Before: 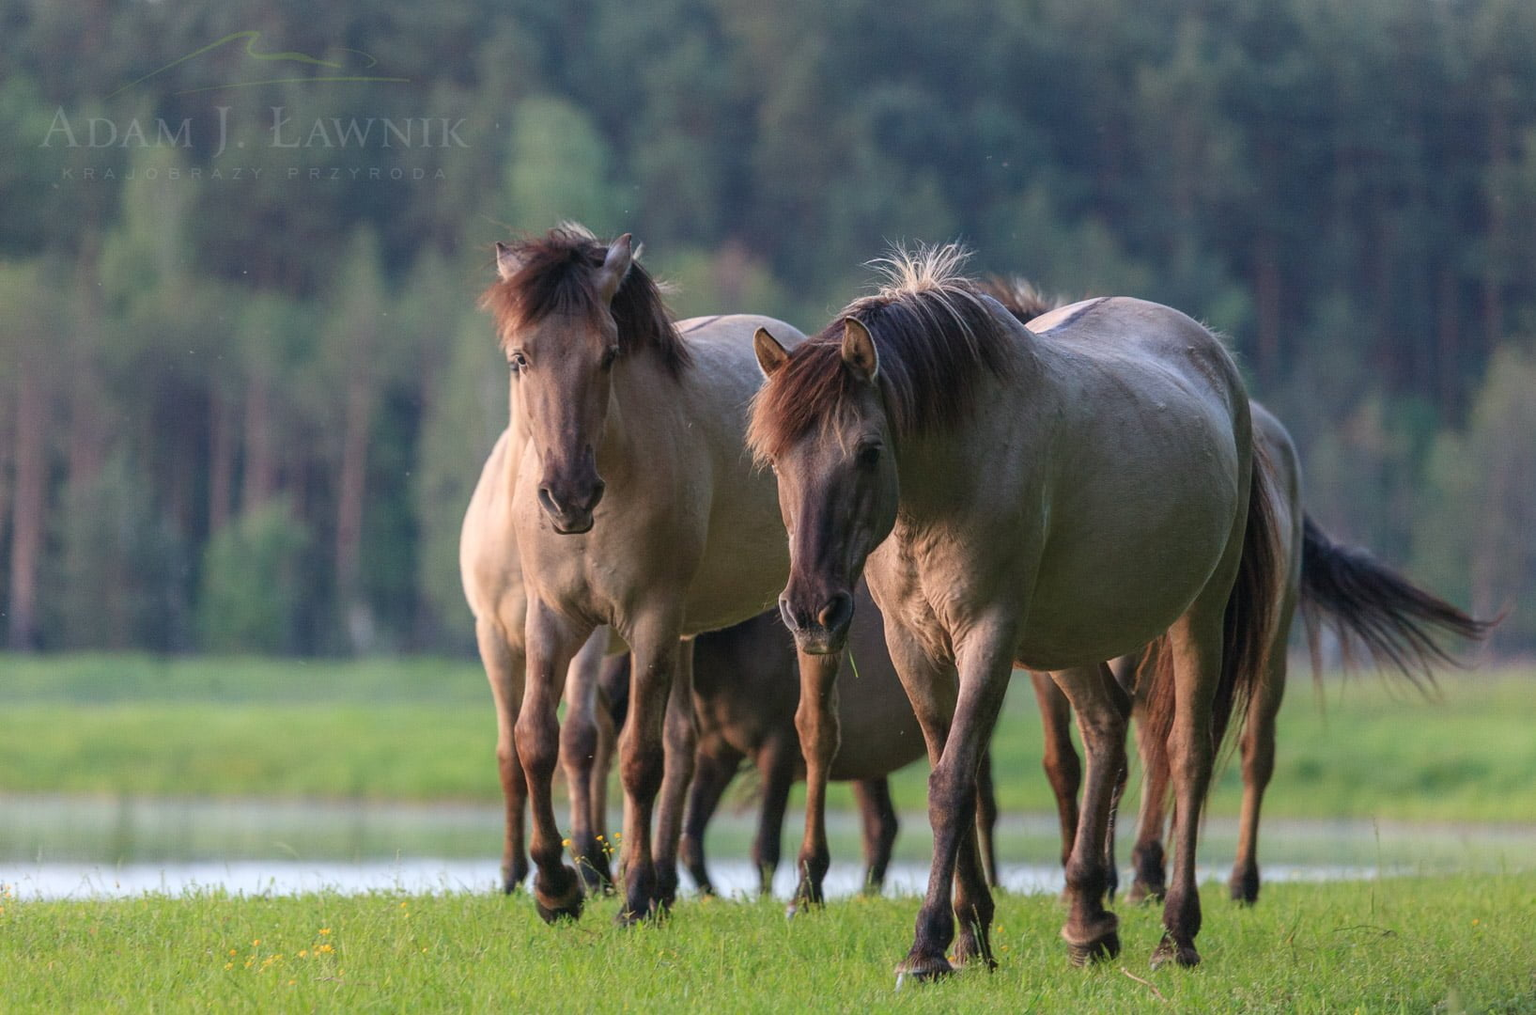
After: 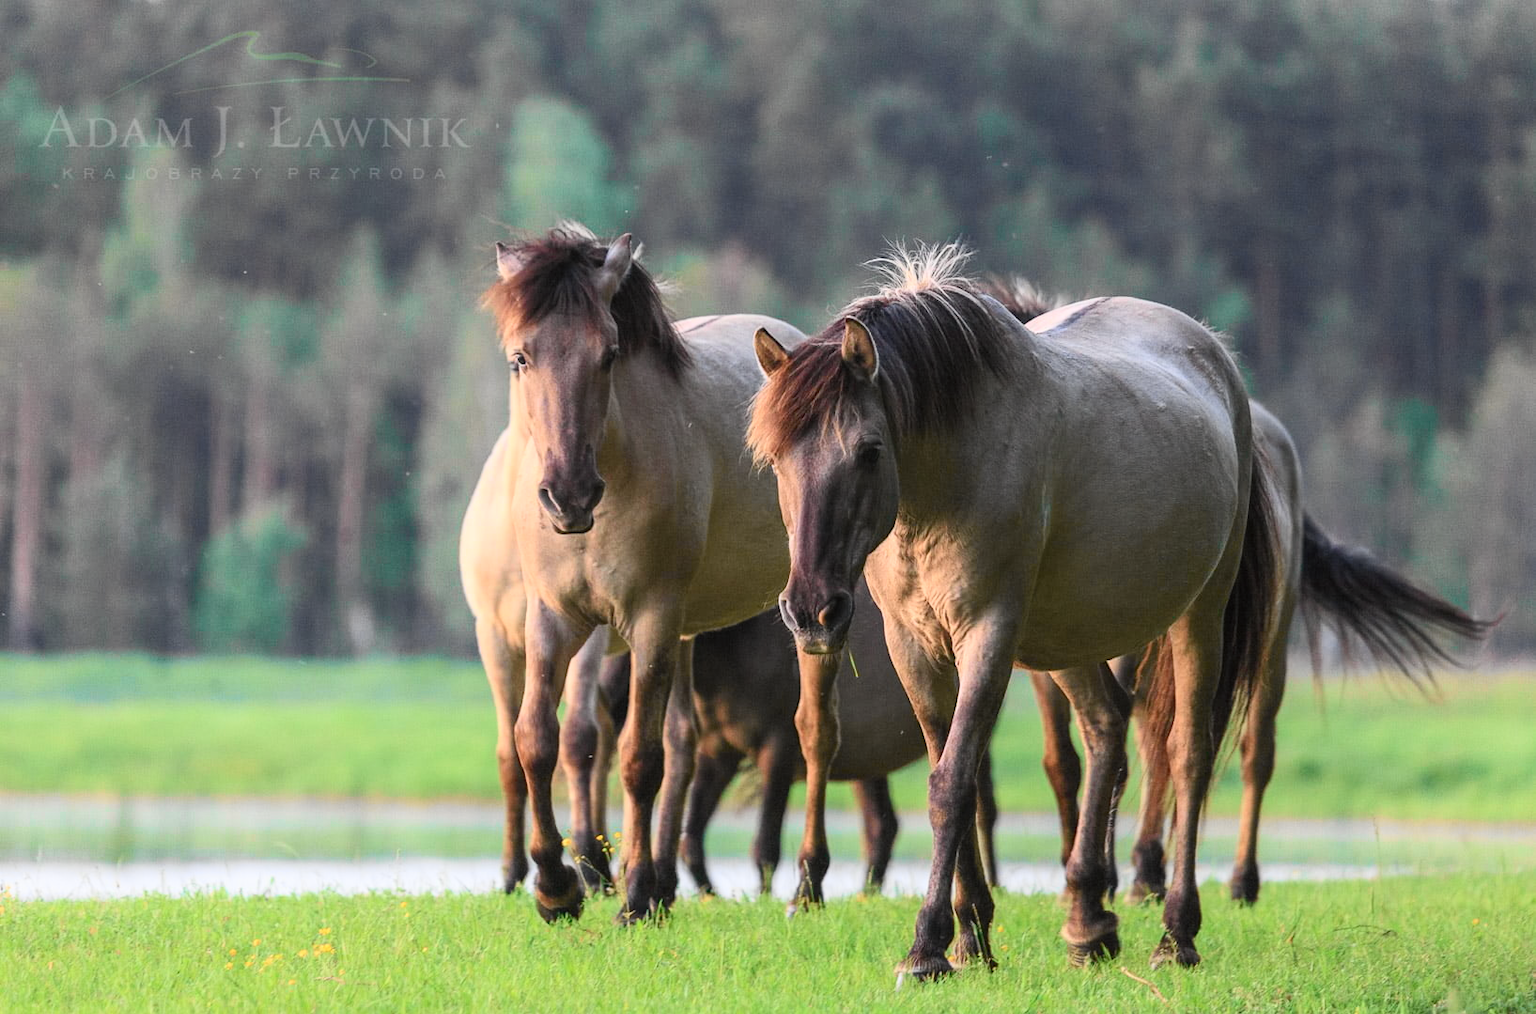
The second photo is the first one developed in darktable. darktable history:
tone curve: curves: ch0 [(0, 0) (0.055, 0.05) (0.258, 0.287) (0.434, 0.526) (0.517, 0.648) (0.745, 0.874) (1, 1)]; ch1 [(0, 0) (0.346, 0.307) (0.418, 0.383) (0.46, 0.439) (0.482, 0.493) (0.502, 0.503) (0.517, 0.514) (0.55, 0.561) (0.588, 0.603) (0.646, 0.688) (1, 1)]; ch2 [(0, 0) (0.346, 0.34) (0.431, 0.45) (0.485, 0.499) (0.5, 0.503) (0.527, 0.525) (0.545, 0.562) (0.679, 0.706) (1, 1)], color space Lab, independent channels, preserve colors none
